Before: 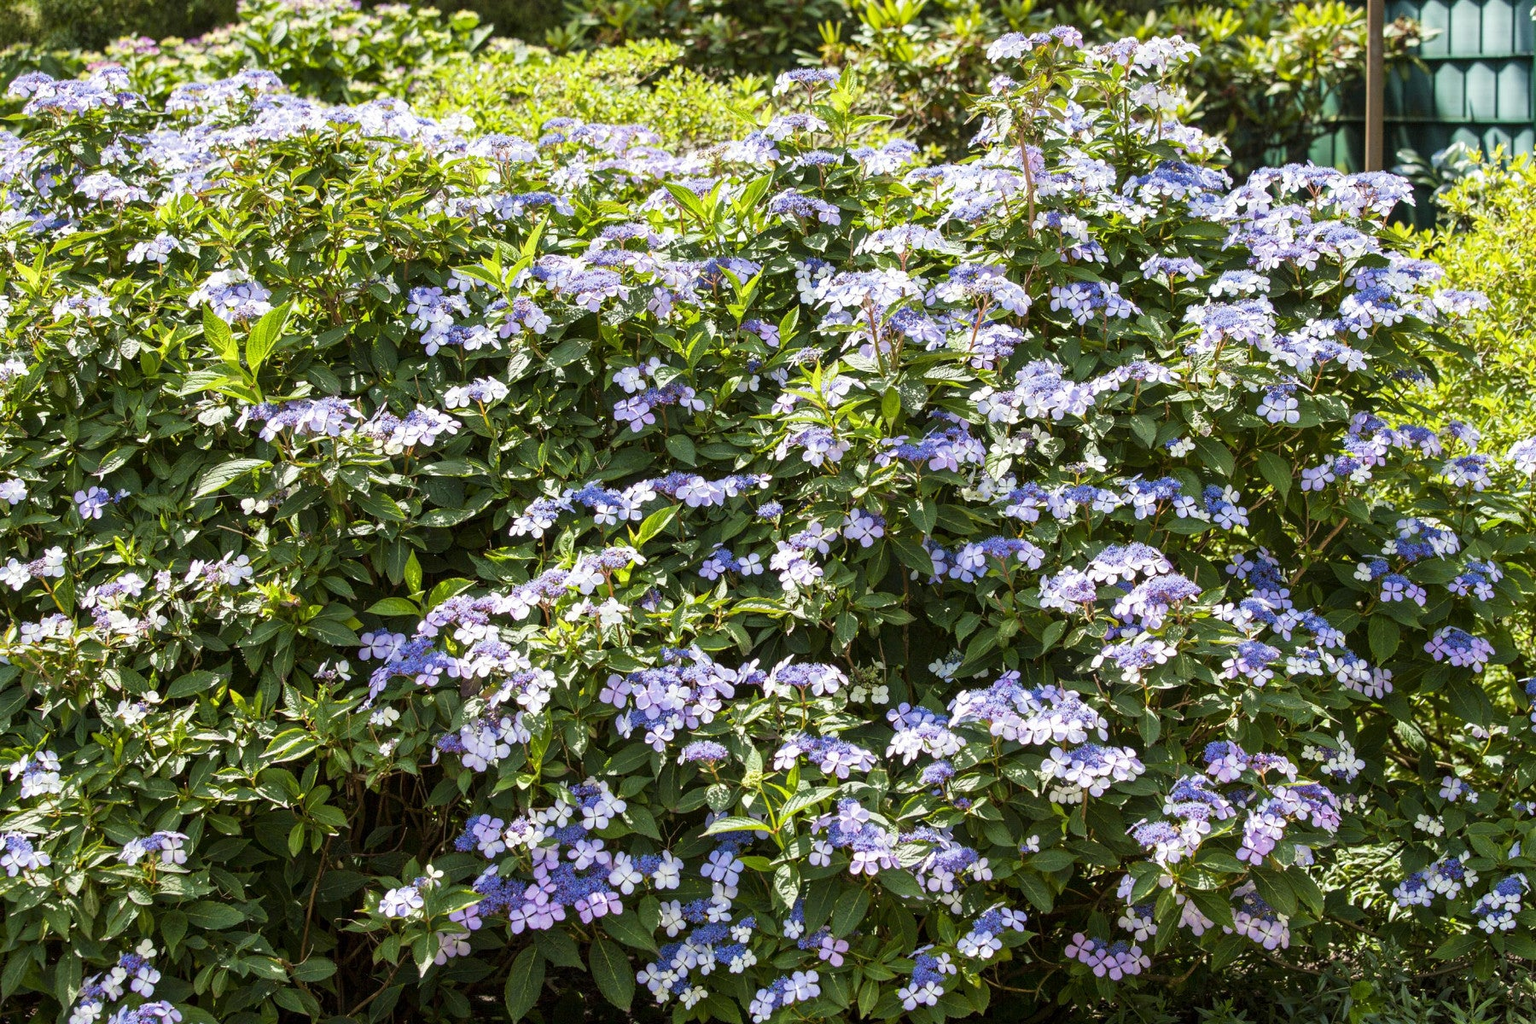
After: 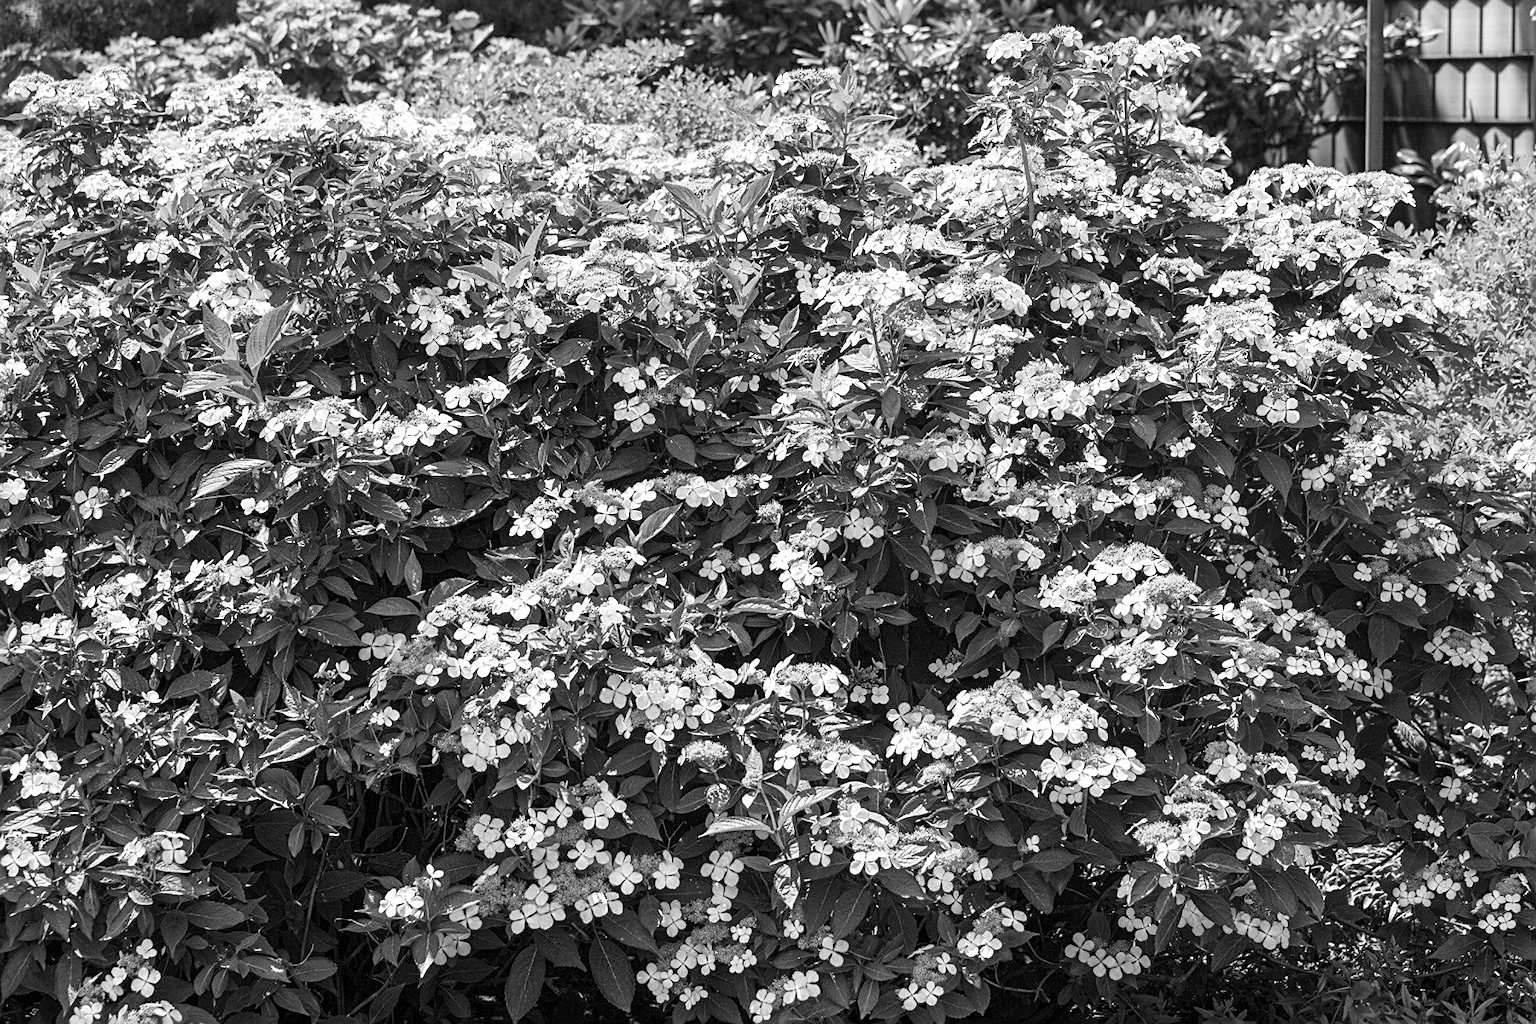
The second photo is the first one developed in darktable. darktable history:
color zones: curves: ch0 [(0.287, 0.048) (0.493, 0.484) (0.737, 0.816)]; ch1 [(0, 0) (0.143, 0) (0.286, 0) (0.429, 0) (0.571, 0) (0.714, 0) (0.857, 0)]
color calibration: output gray [0.25, 0.35, 0.4, 0], x 0.383, y 0.372, temperature 3905.17 K
sharpen: on, module defaults
color balance: output saturation 110%
monochrome: on, module defaults
